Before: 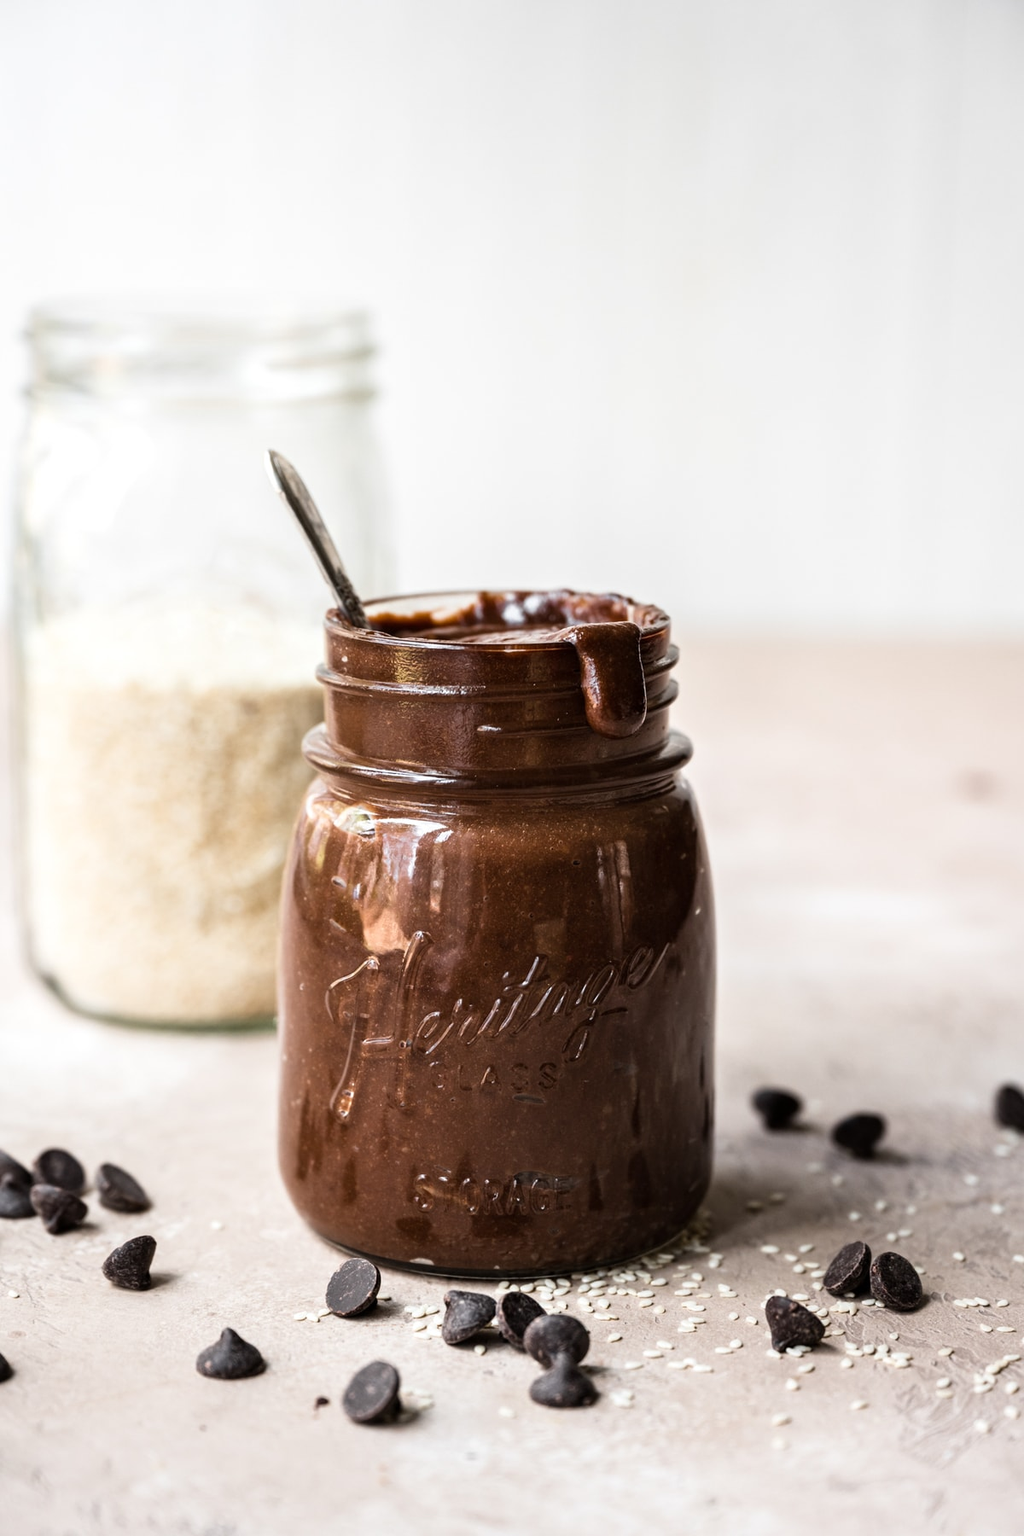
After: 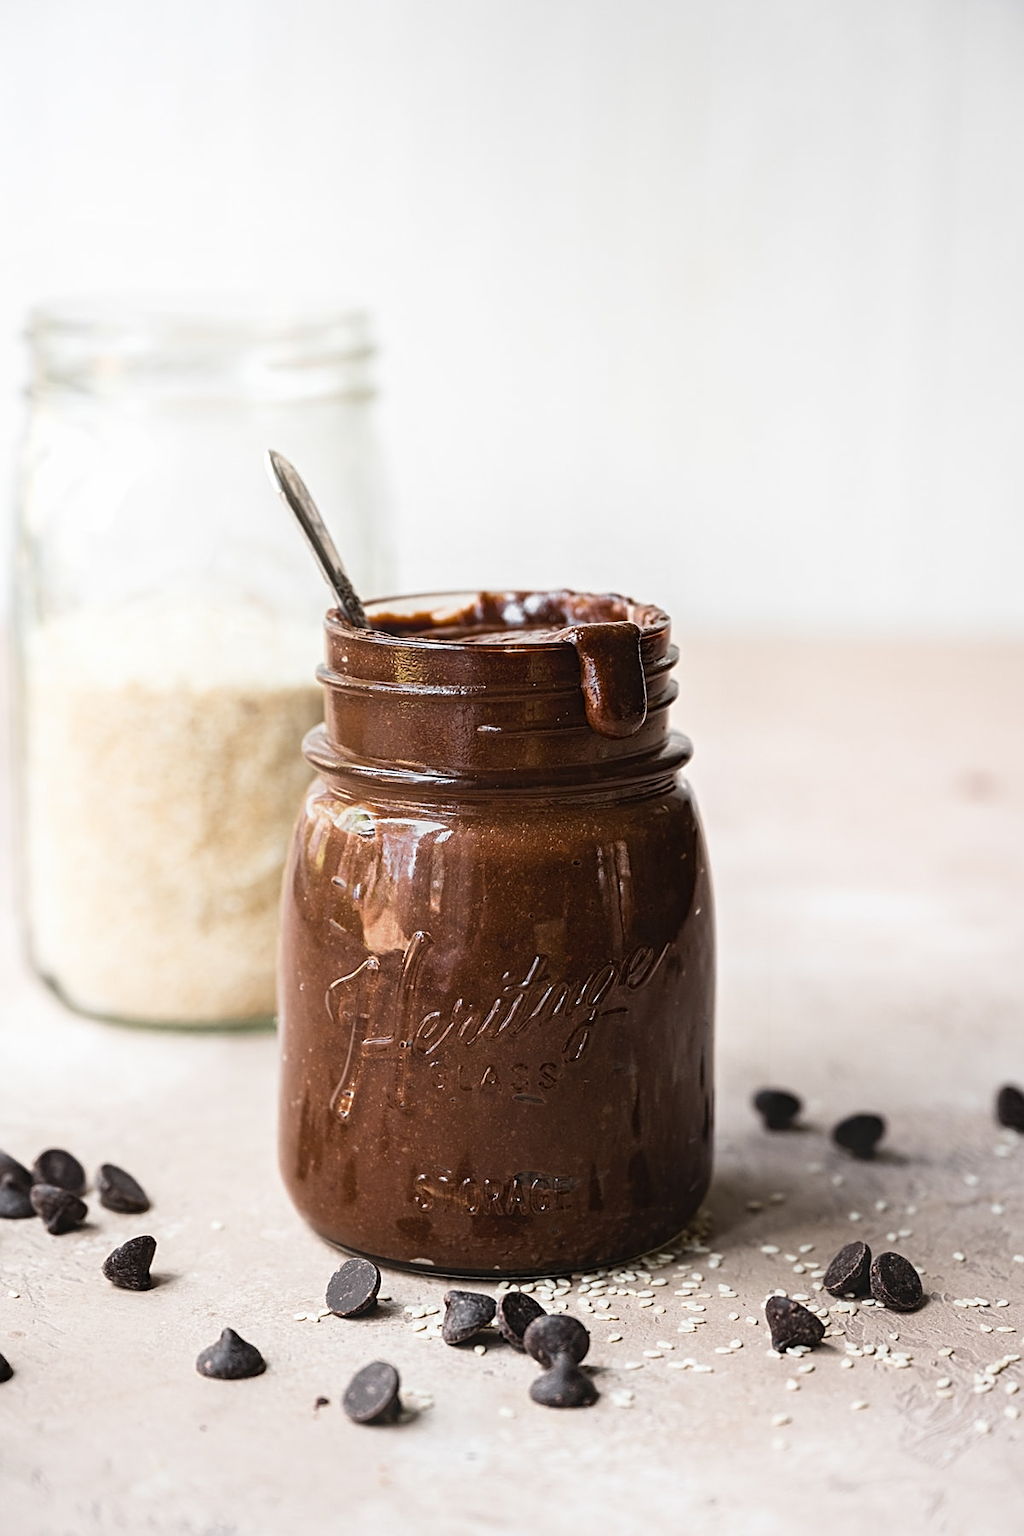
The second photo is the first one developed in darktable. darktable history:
sharpen: on, module defaults
contrast equalizer: y [[0.439, 0.44, 0.442, 0.457, 0.493, 0.498], [0.5 ×6], [0.5 ×6], [0 ×6], [0 ×6]]
